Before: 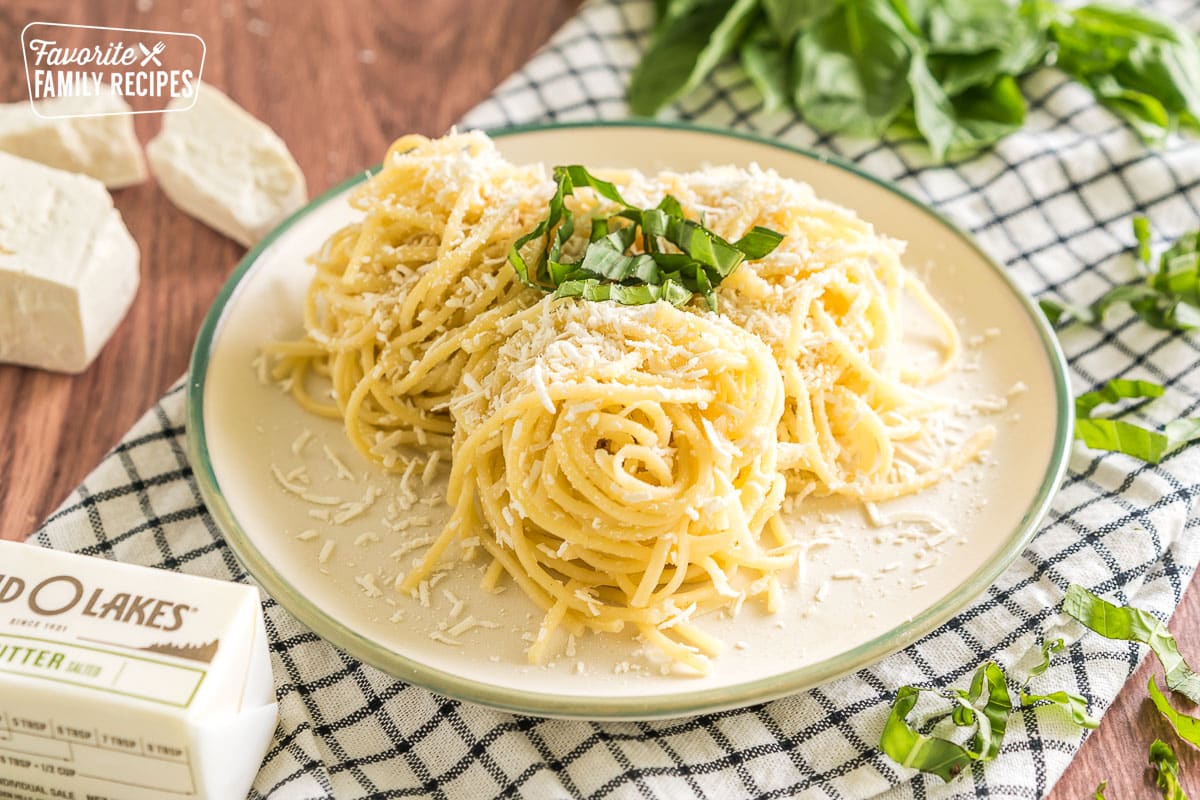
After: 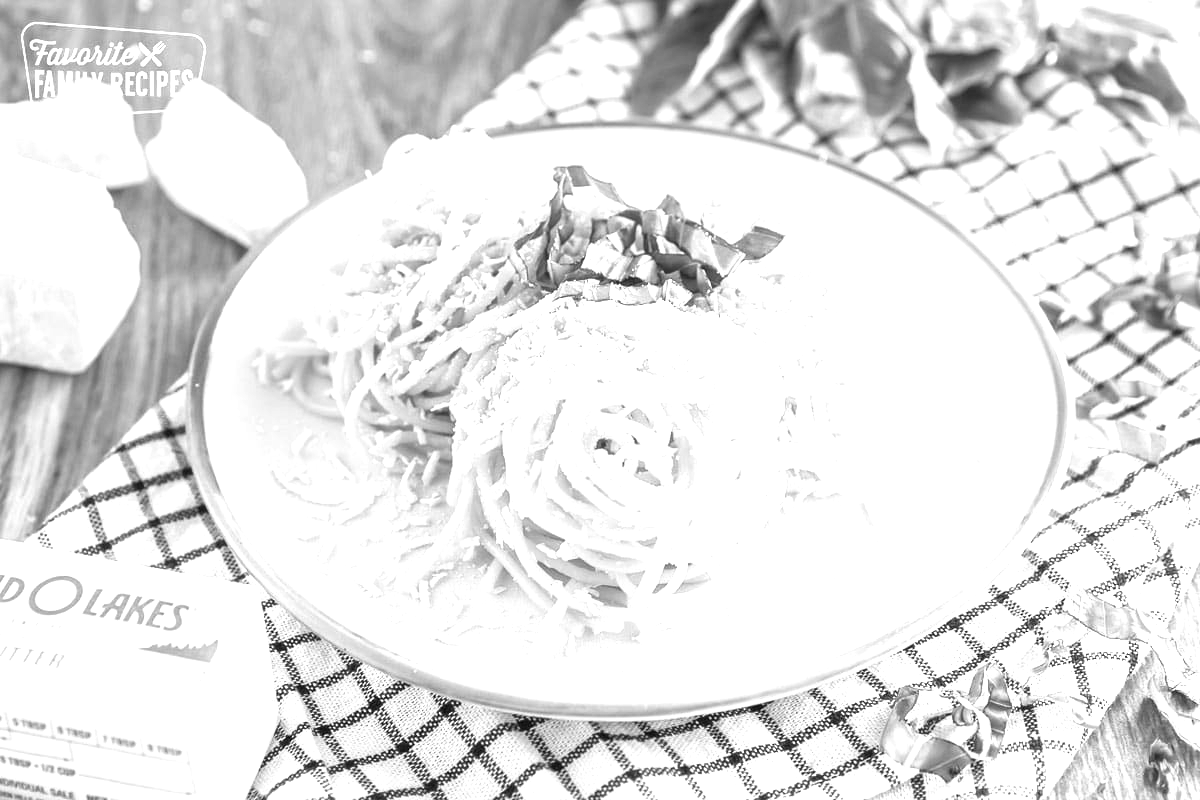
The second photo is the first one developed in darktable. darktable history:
monochrome: a 32, b 64, size 2.3
exposure: black level correction 0, exposure 1.1 EV, compensate exposure bias true, compensate highlight preservation false
tone equalizer: on, module defaults
